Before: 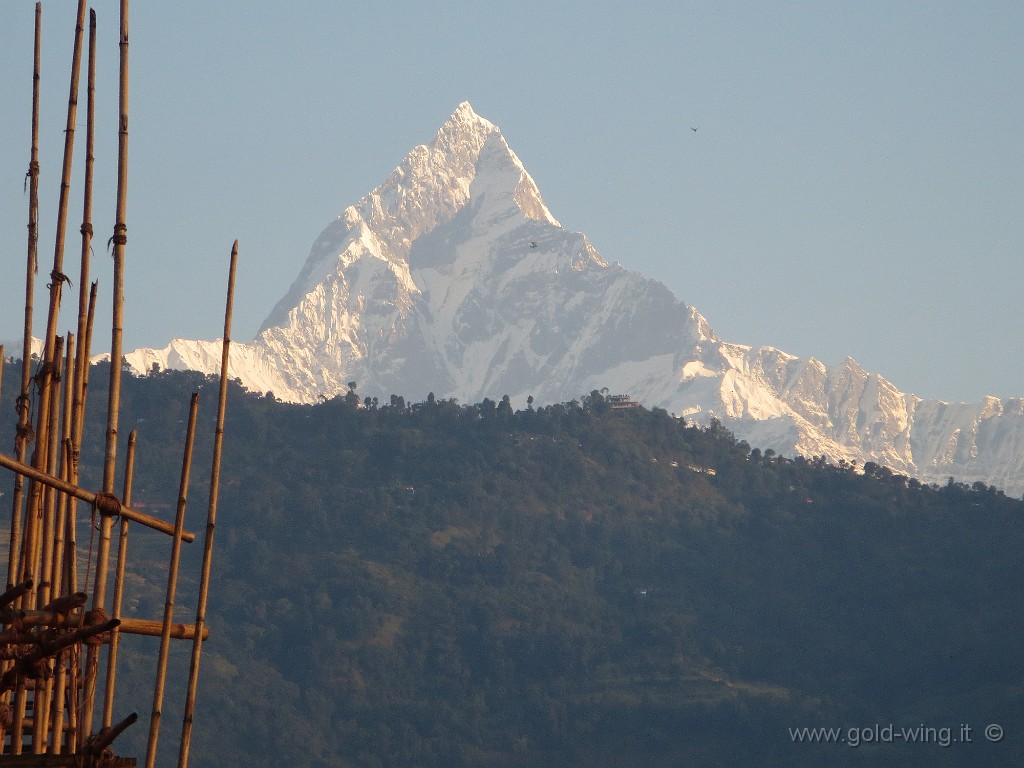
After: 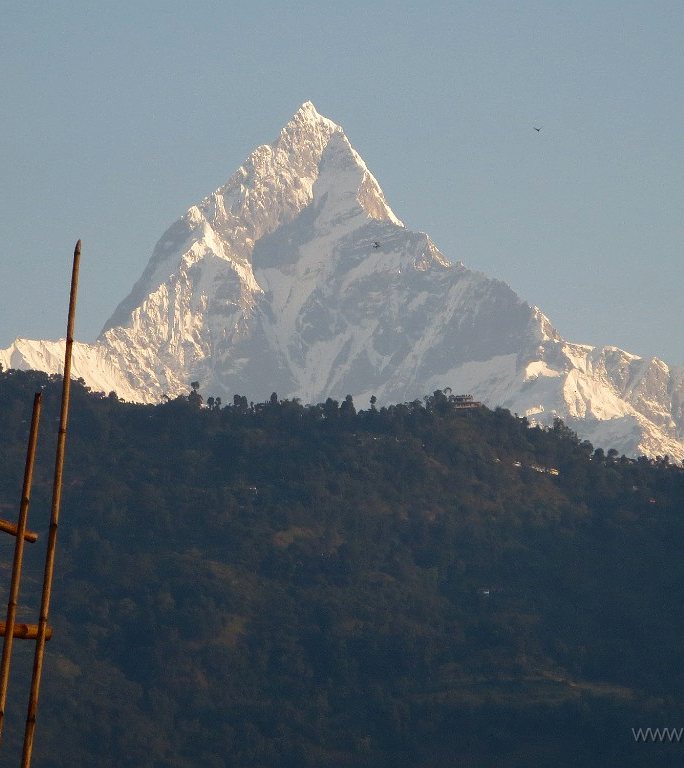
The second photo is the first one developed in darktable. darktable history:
crop: left 15.386%, right 17.816%
contrast brightness saturation: contrast 0.069, brightness -0.13, saturation 0.06
